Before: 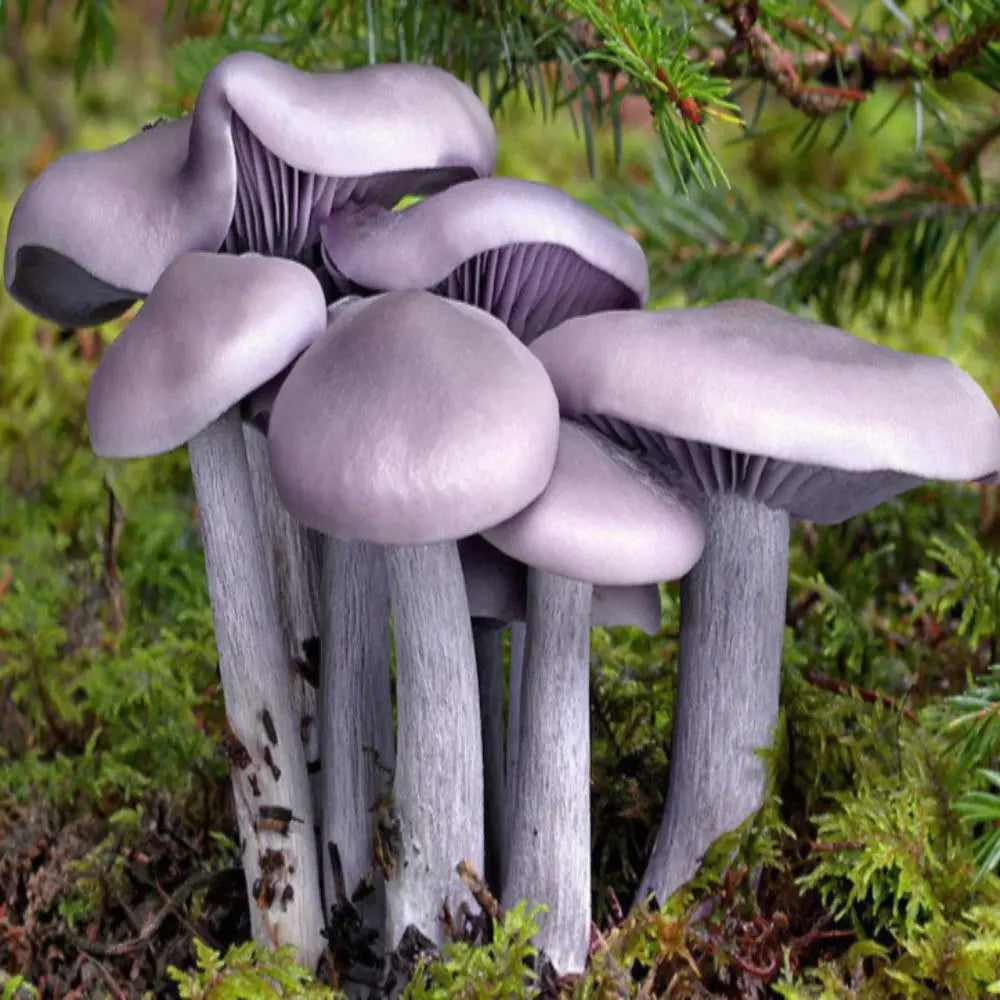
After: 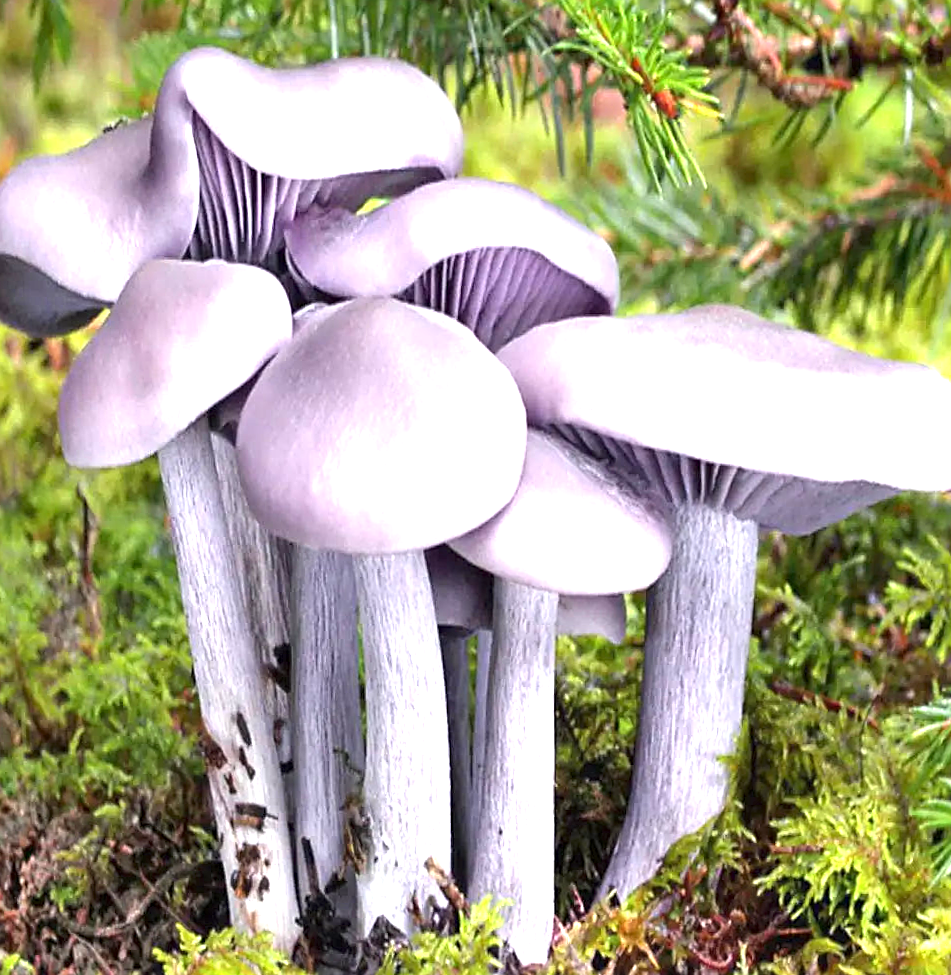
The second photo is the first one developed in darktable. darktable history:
exposure: black level correction 0, exposure 1.45 EV, compensate exposure bias true, compensate highlight preservation false
rotate and perspective: rotation 0.074°, lens shift (vertical) 0.096, lens shift (horizontal) -0.041, crop left 0.043, crop right 0.952, crop top 0.024, crop bottom 0.979
sharpen: on, module defaults
